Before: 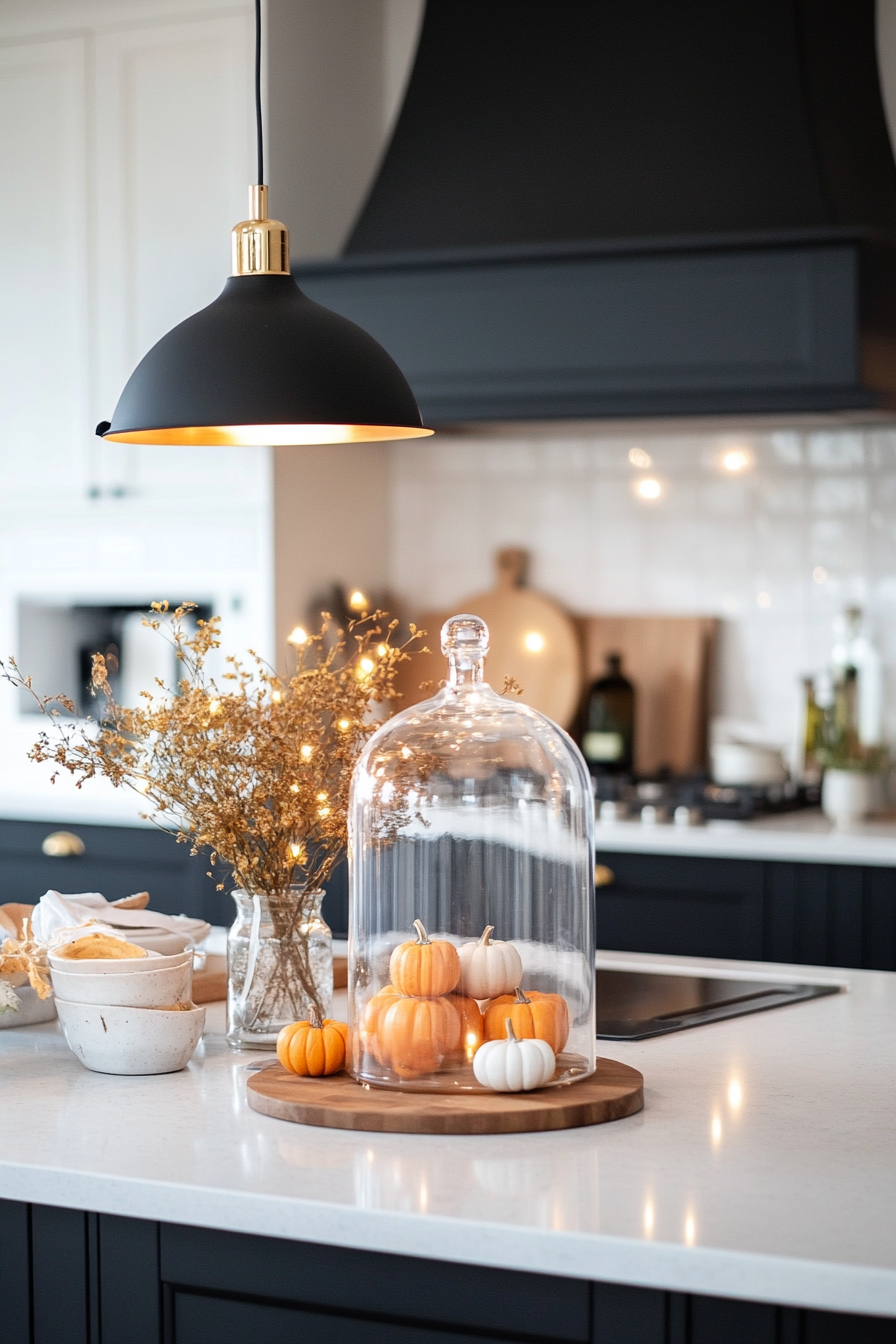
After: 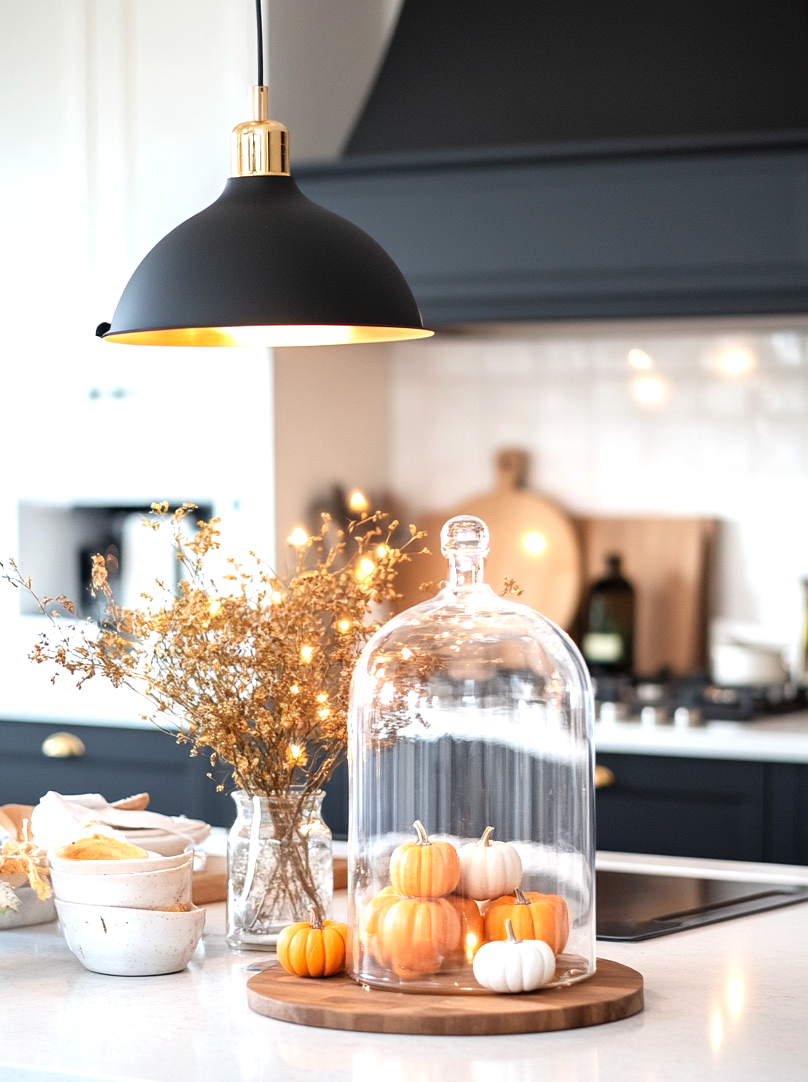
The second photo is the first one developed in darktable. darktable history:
crop: top 7.401%, right 9.772%, bottom 12.073%
exposure: black level correction 0, exposure 0.499 EV, compensate highlight preservation false
